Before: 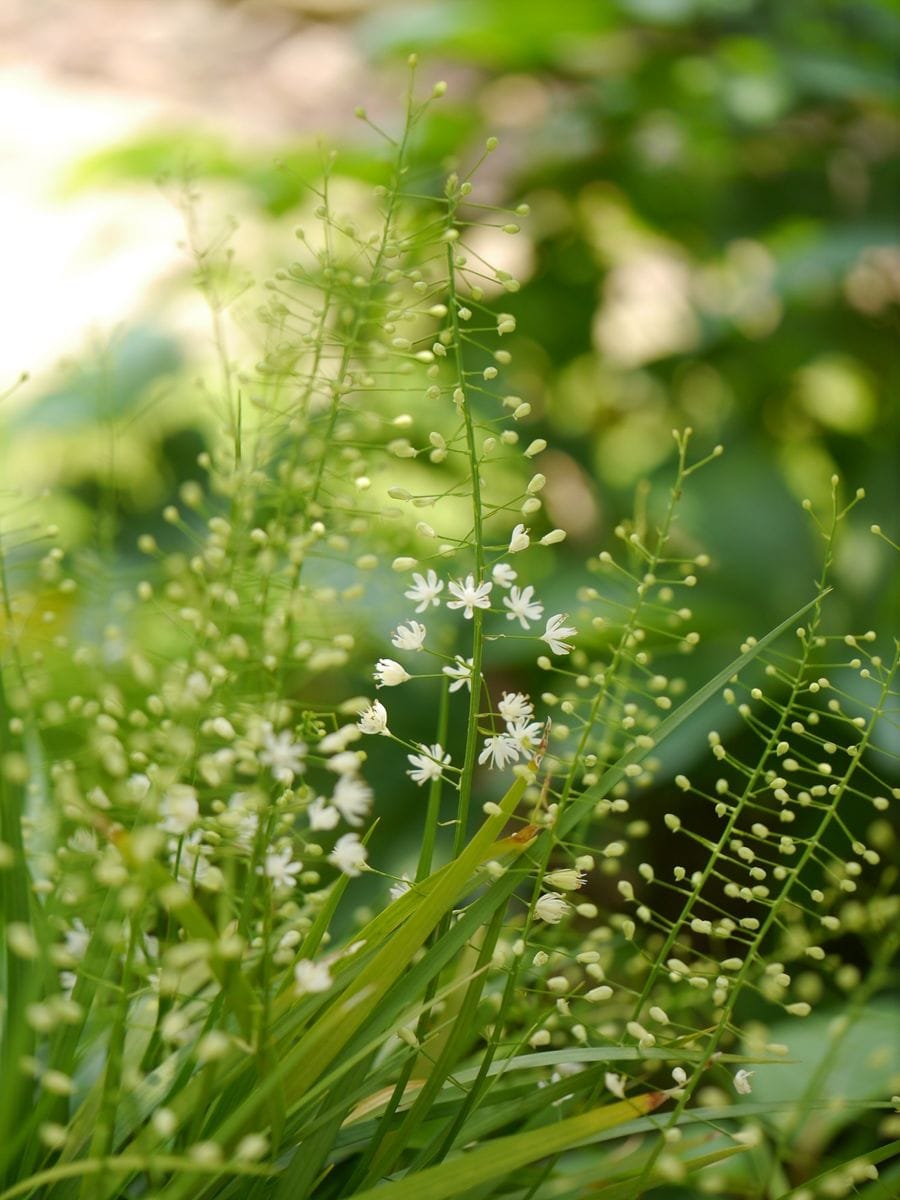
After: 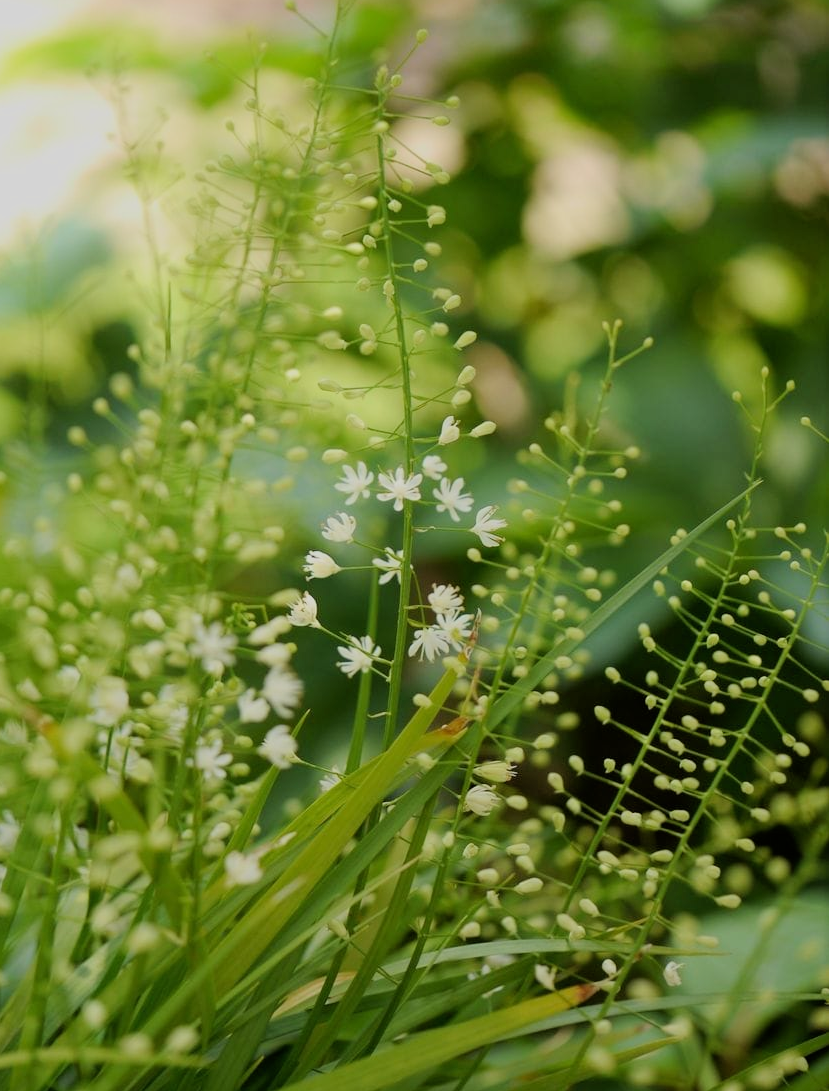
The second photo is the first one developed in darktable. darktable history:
crop and rotate: left 7.842%, top 9.057%
filmic rgb: black relative exposure -7.65 EV, white relative exposure 4.56 EV, hardness 3.61, color science v6 (2022)
